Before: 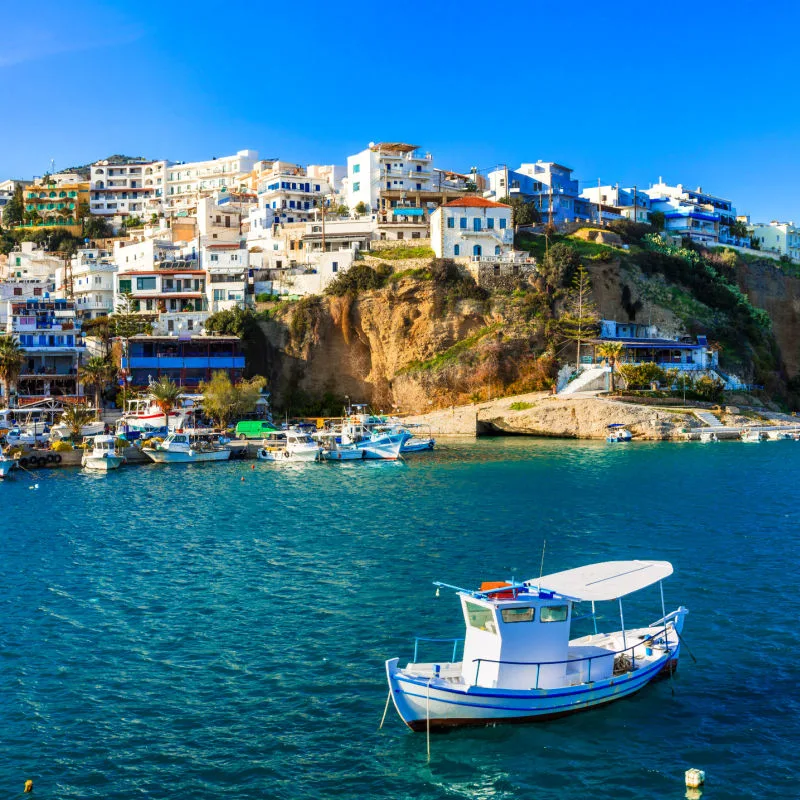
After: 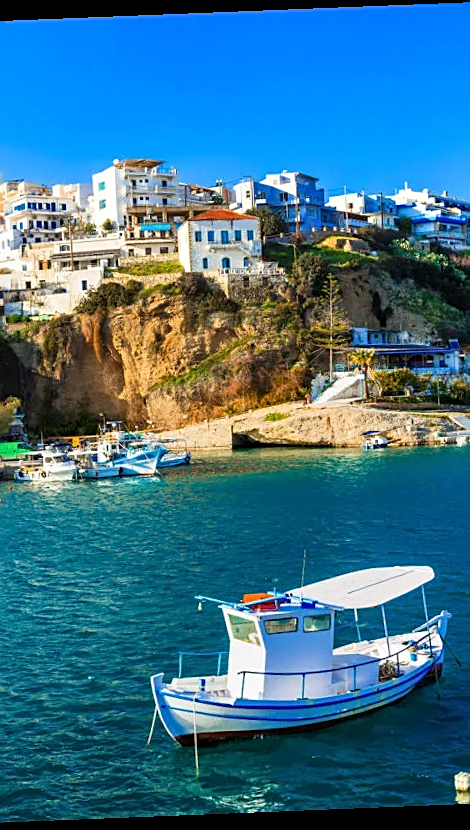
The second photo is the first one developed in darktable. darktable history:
rotate and perspective: rotation -2.29°, automatic cropping off
sharpen: on, module defaults
tone equalizer: on, module defaults
crop: left 31.458%, top 0%, right 11.876%
